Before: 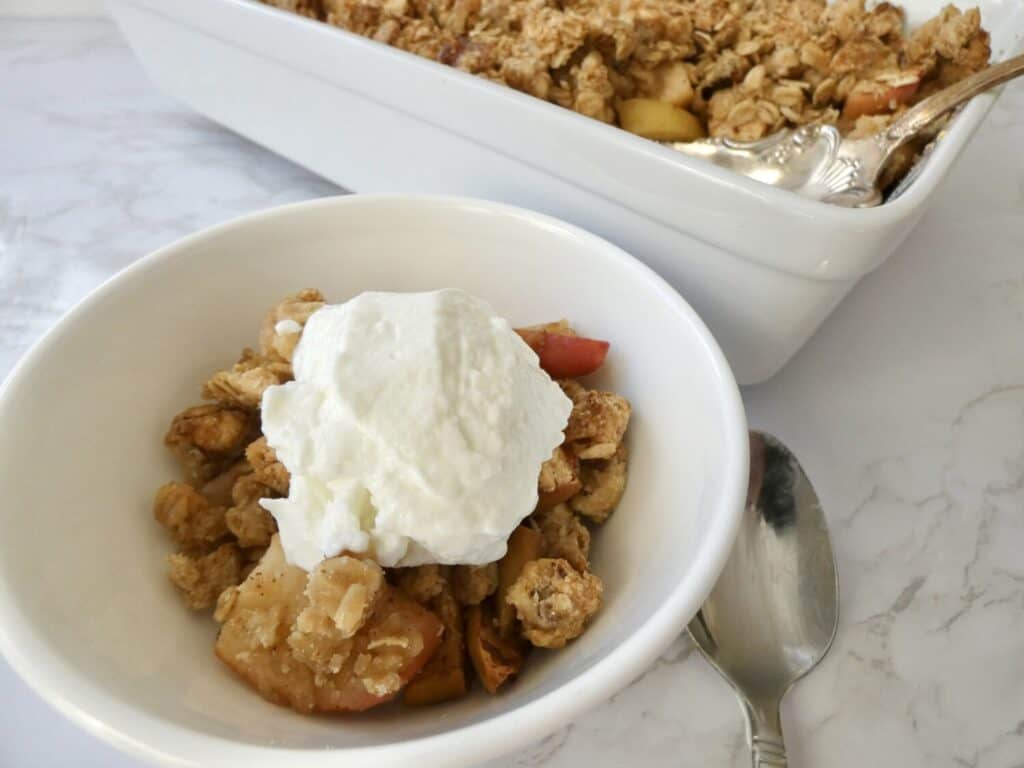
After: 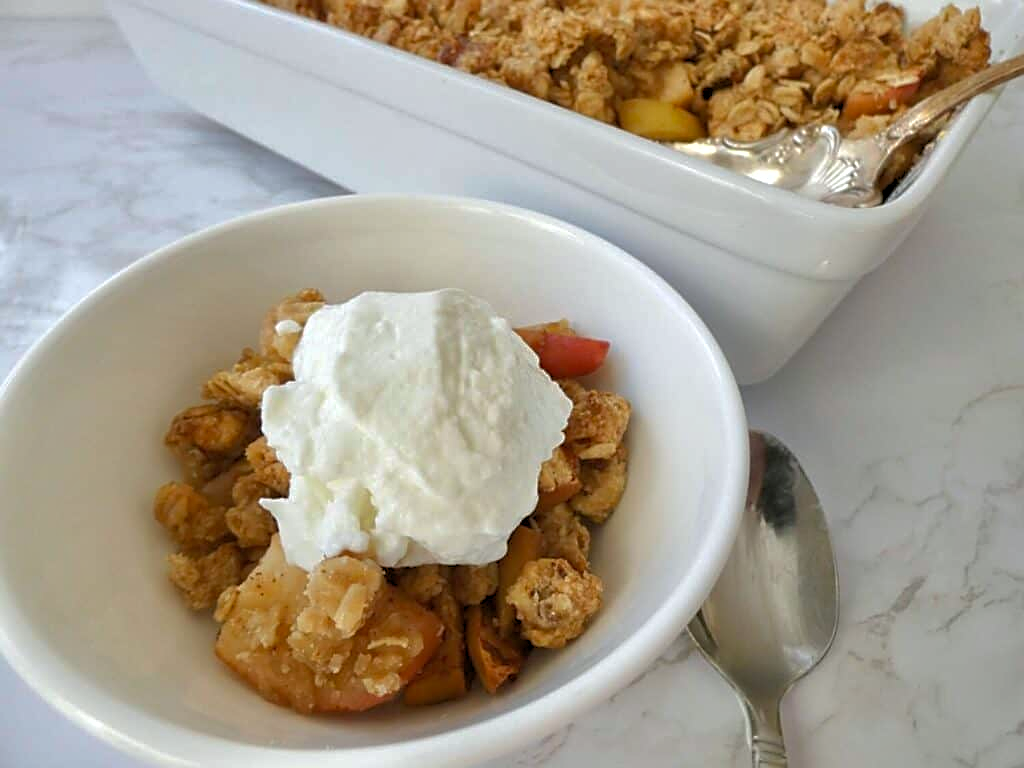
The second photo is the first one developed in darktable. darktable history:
levels: levels [0.026, 0.507, 0.987]
sharpen: on, module defaults
white balance: red 0.988, blue 1.017
shadows and highlights: on, module defaults
